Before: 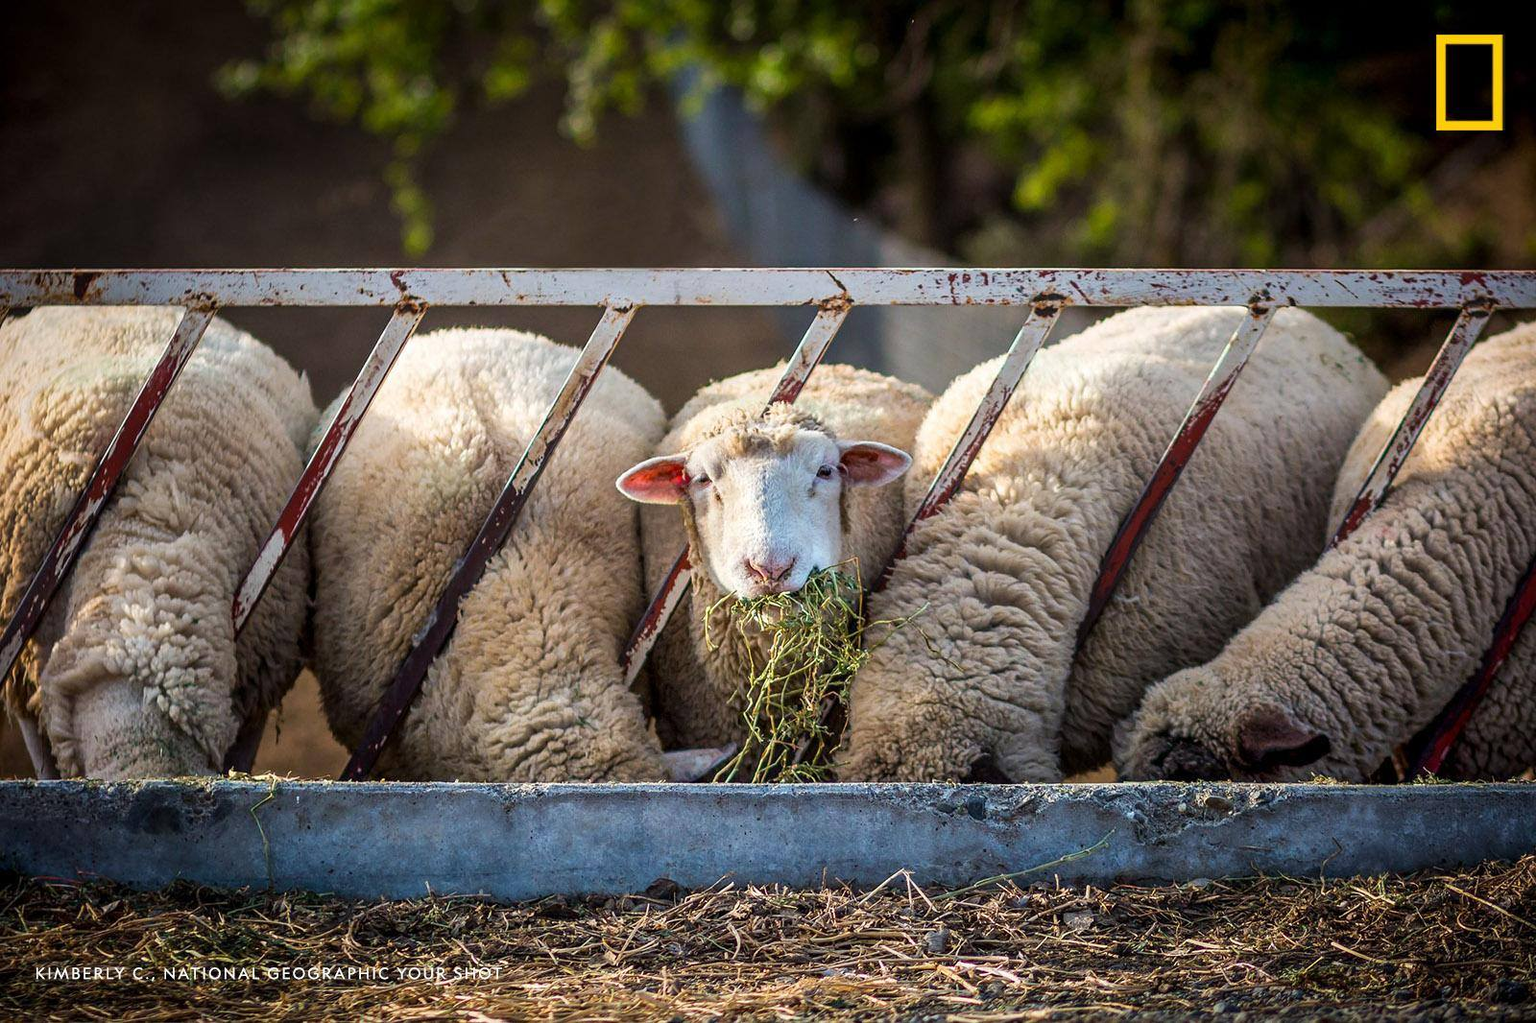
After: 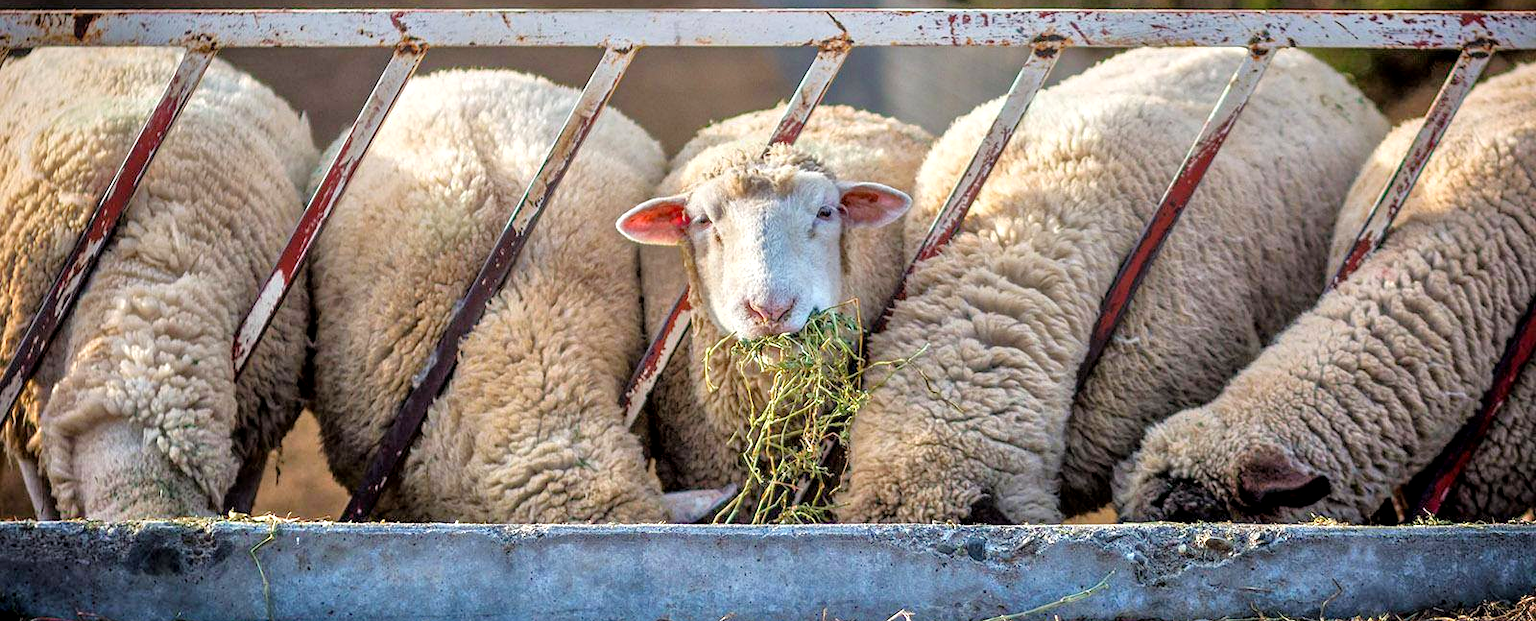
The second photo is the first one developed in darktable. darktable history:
tone equalizer: -7 EV 0.15 EV, -6 EV 0.6 EV, -5 EV 1.15 EV, -4 EV 1.33 EV, -3 EV 1.15 EV, -2 EV 0.6 EV, -1 EV 0.15 EV, mask exposure compensation -0.5 EV
local contrast: highlights 100%, shadows 100%, detail 120%, midtone range 0.2
crop and rotate: top 25.357%, bottom 13.942%
